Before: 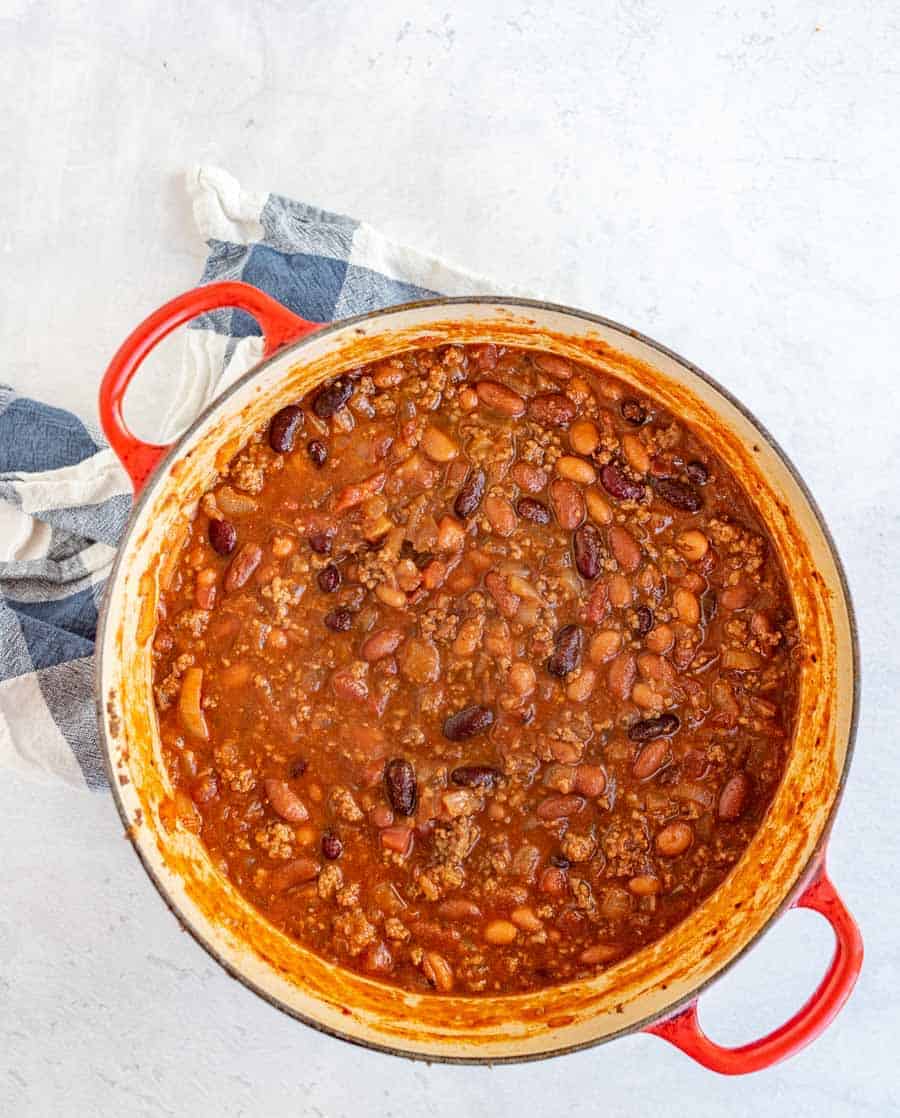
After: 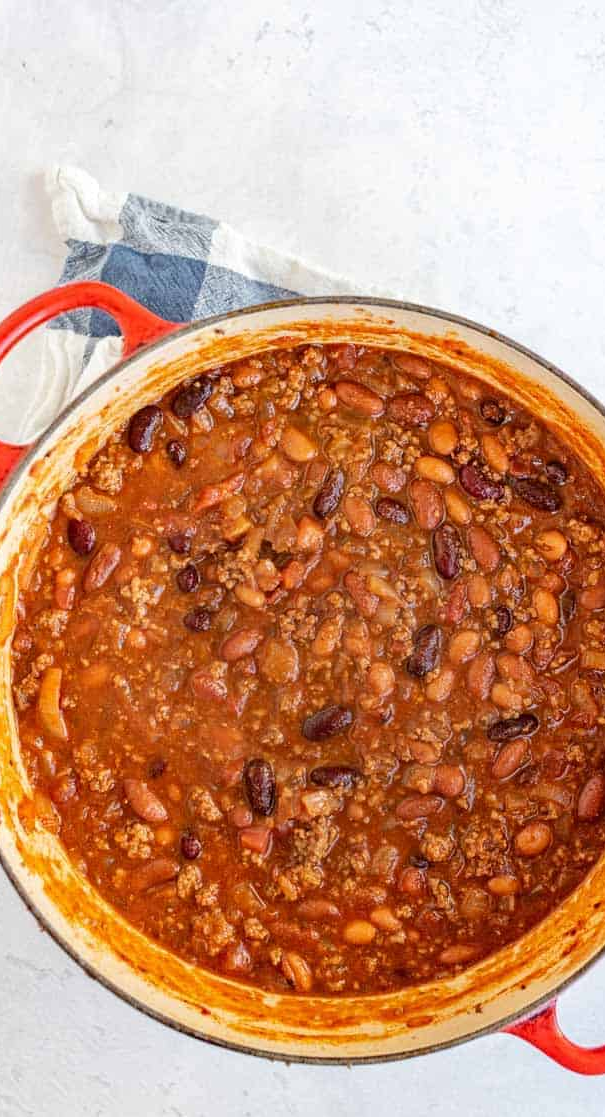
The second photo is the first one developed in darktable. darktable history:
crop and rotate: left 15.738%, right 17.029%
